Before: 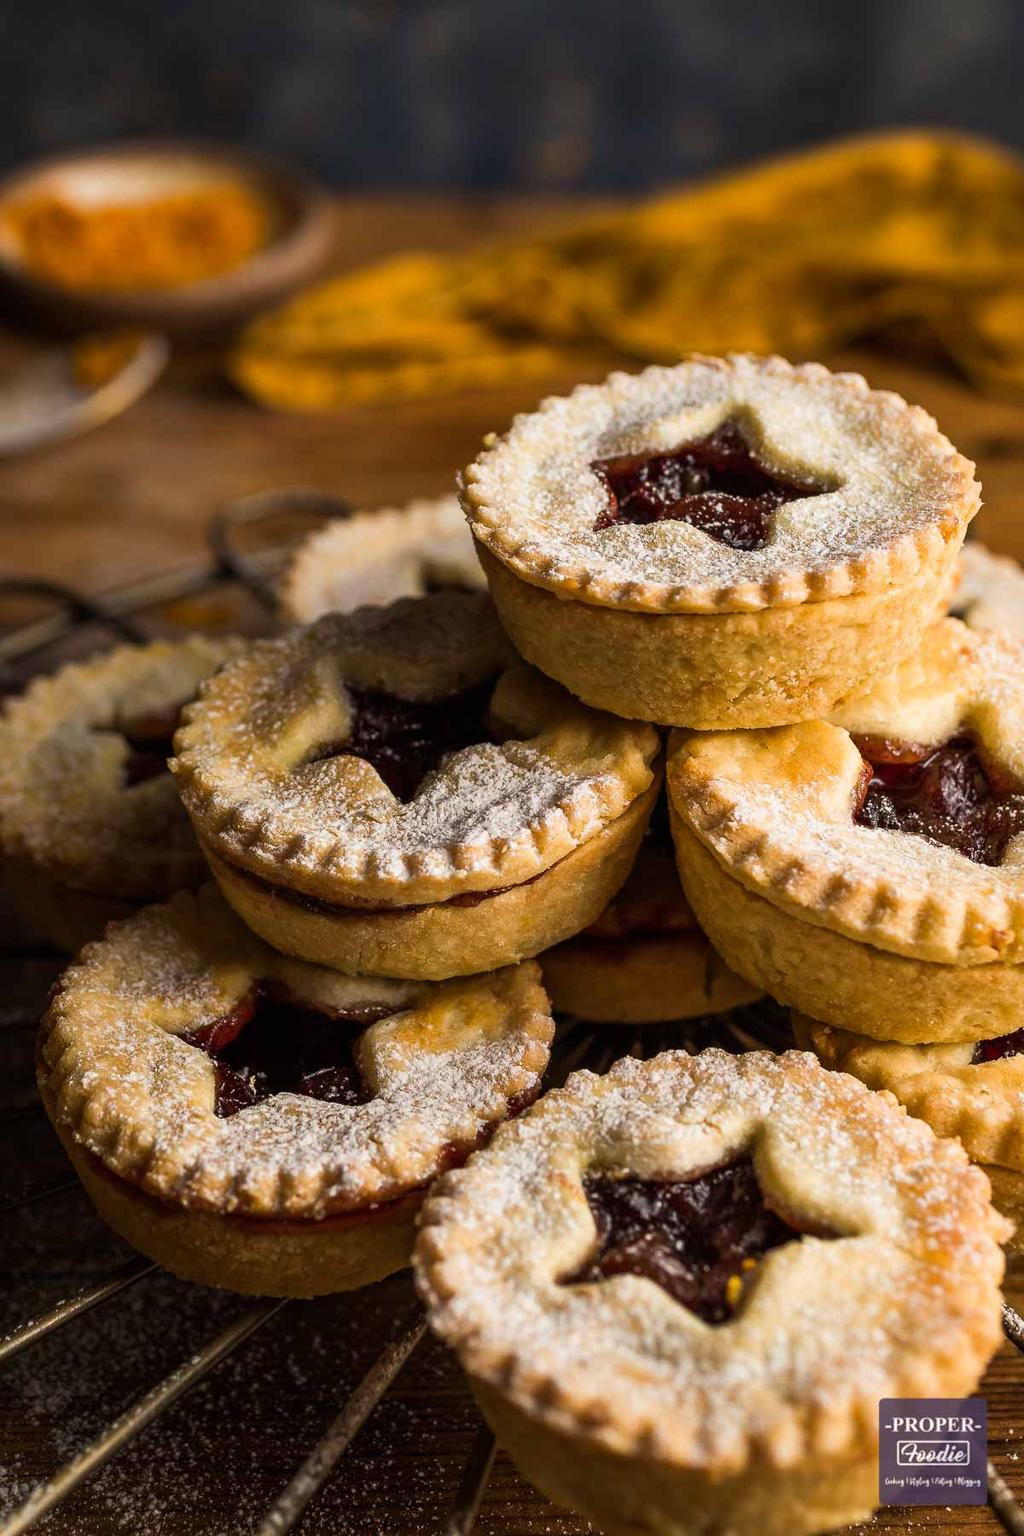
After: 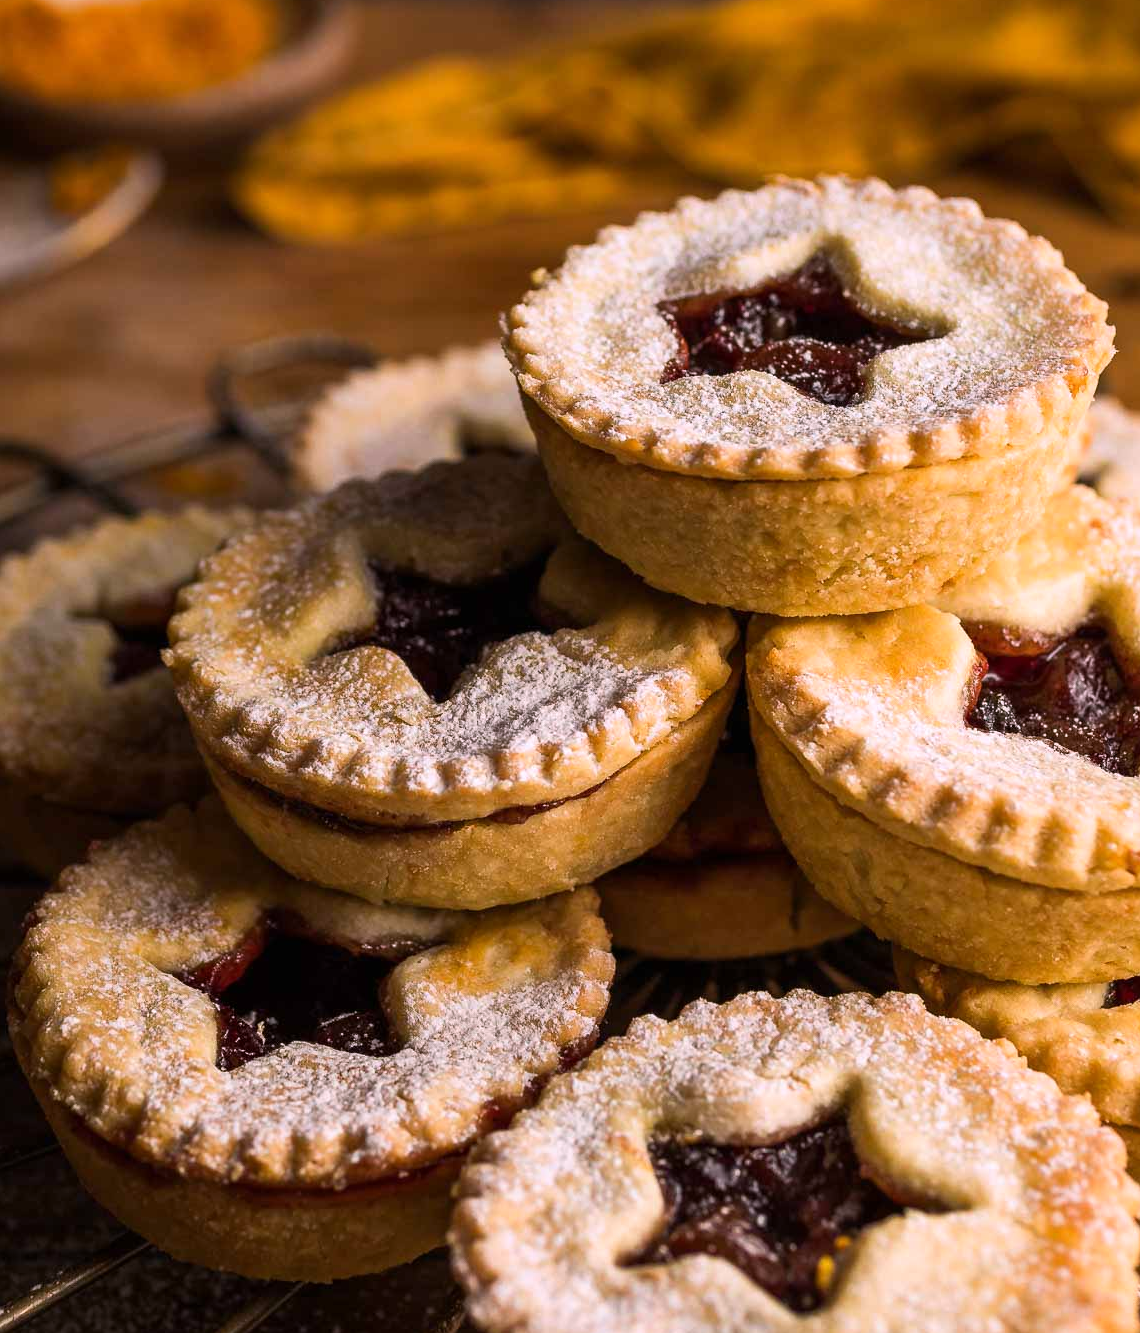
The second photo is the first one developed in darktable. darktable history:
crop and rotate: left 2.991%, top 13.302%, right 1.981%, bottom 12.636%
white balance: red 1.05, blue 1.072
